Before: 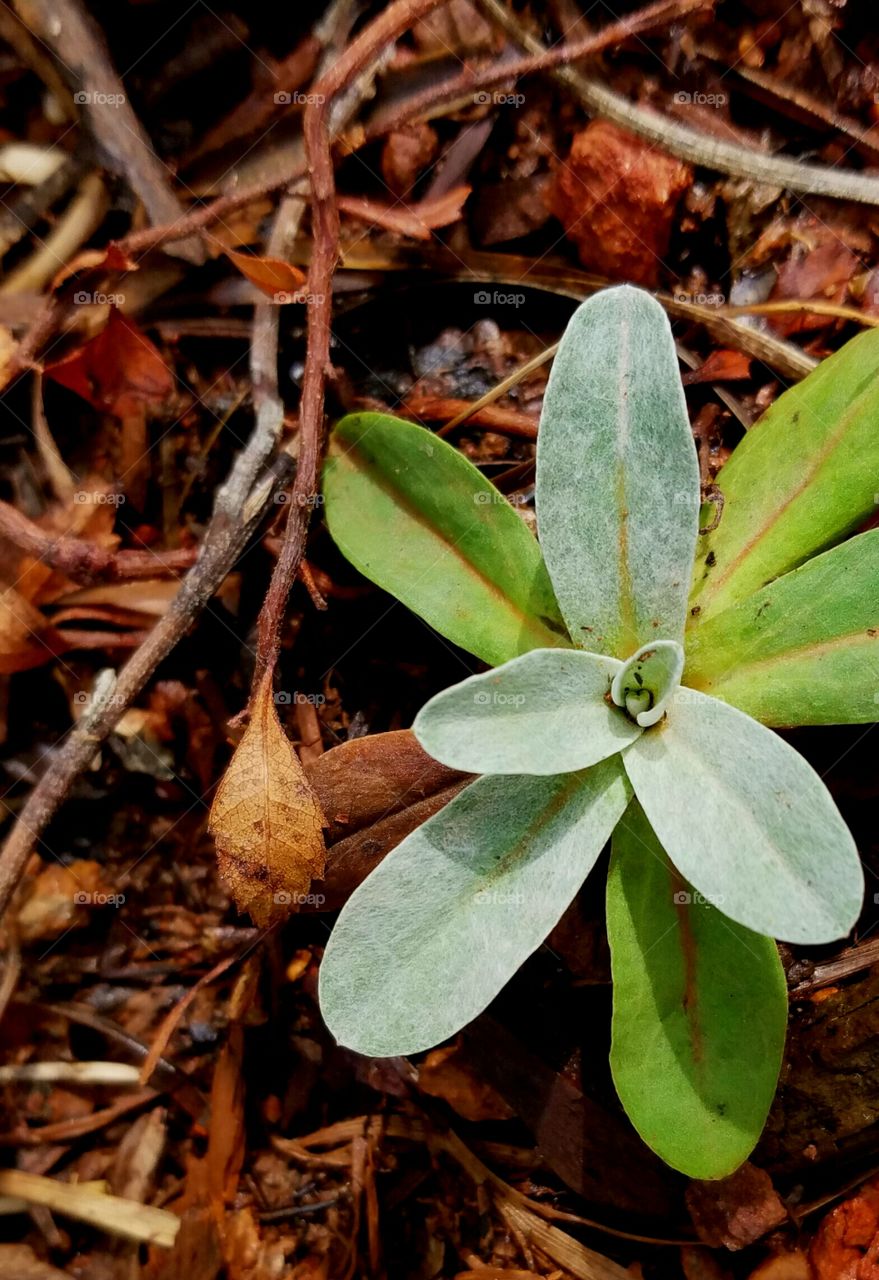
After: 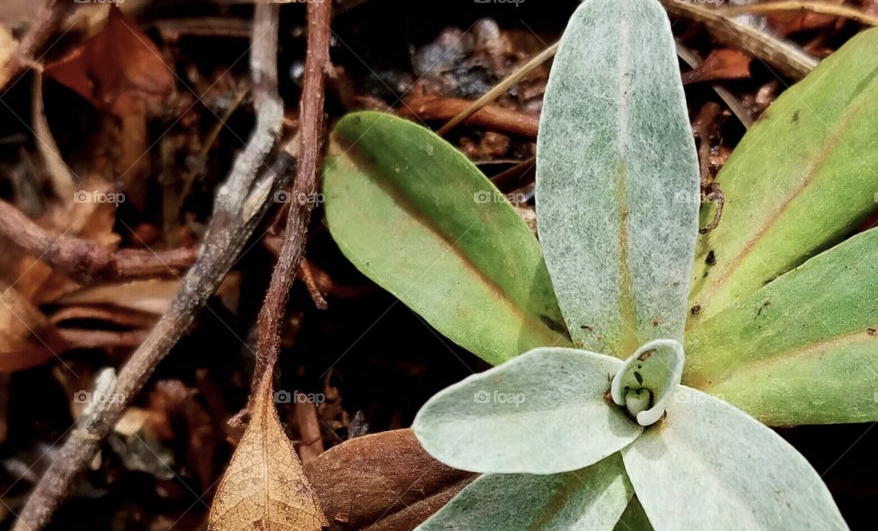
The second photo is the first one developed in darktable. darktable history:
exposure: exposure 0.127 EV, compensate exposure bias true, compensate highlight preservation false
crop and rotate: top 23.542%, bottom 34.948%
contrast brightness saturation: contrast 0.101, saturation -0.286
